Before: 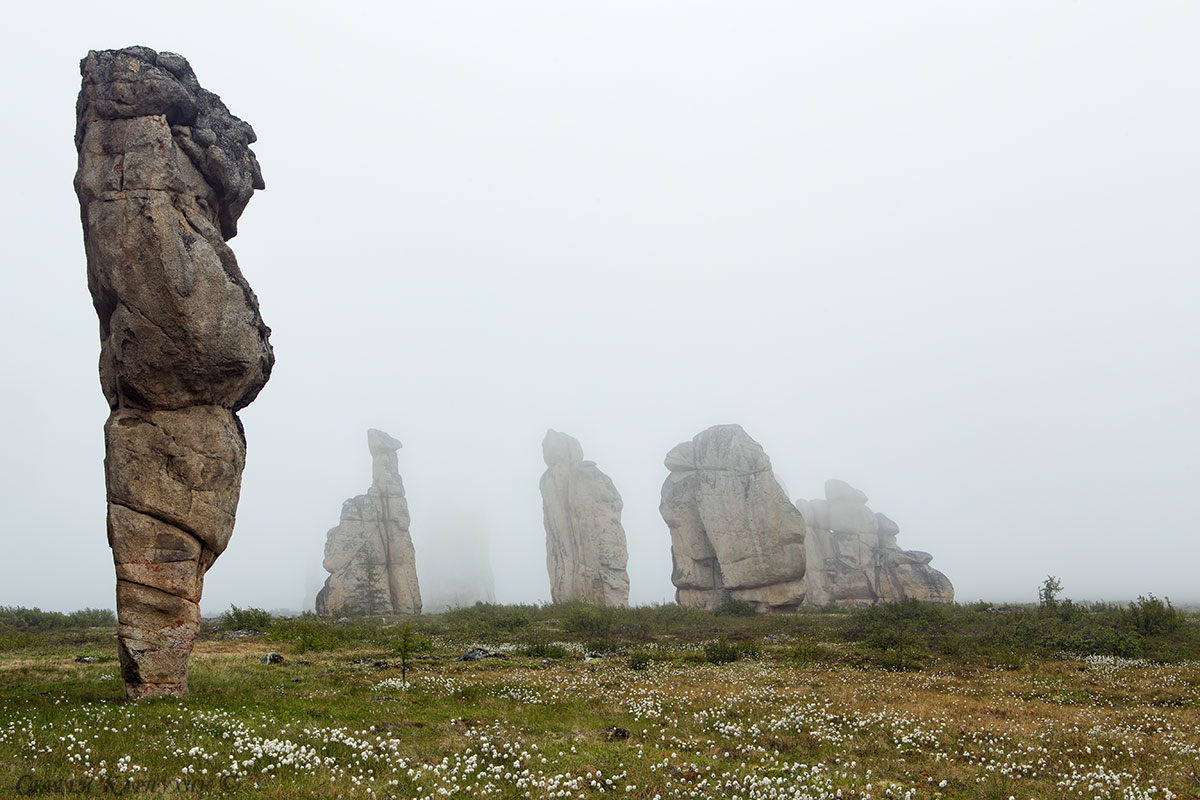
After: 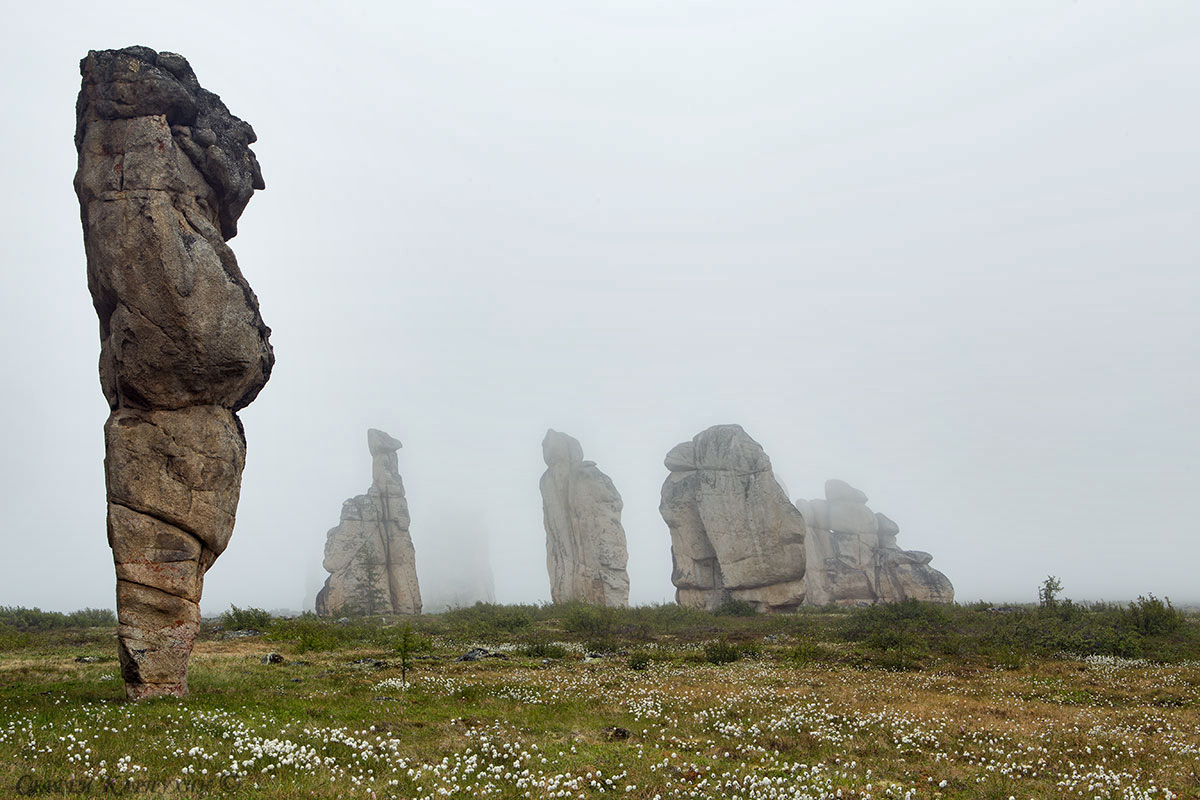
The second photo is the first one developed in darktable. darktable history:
shadows and highlights: shadows 61, soften with gaussian
